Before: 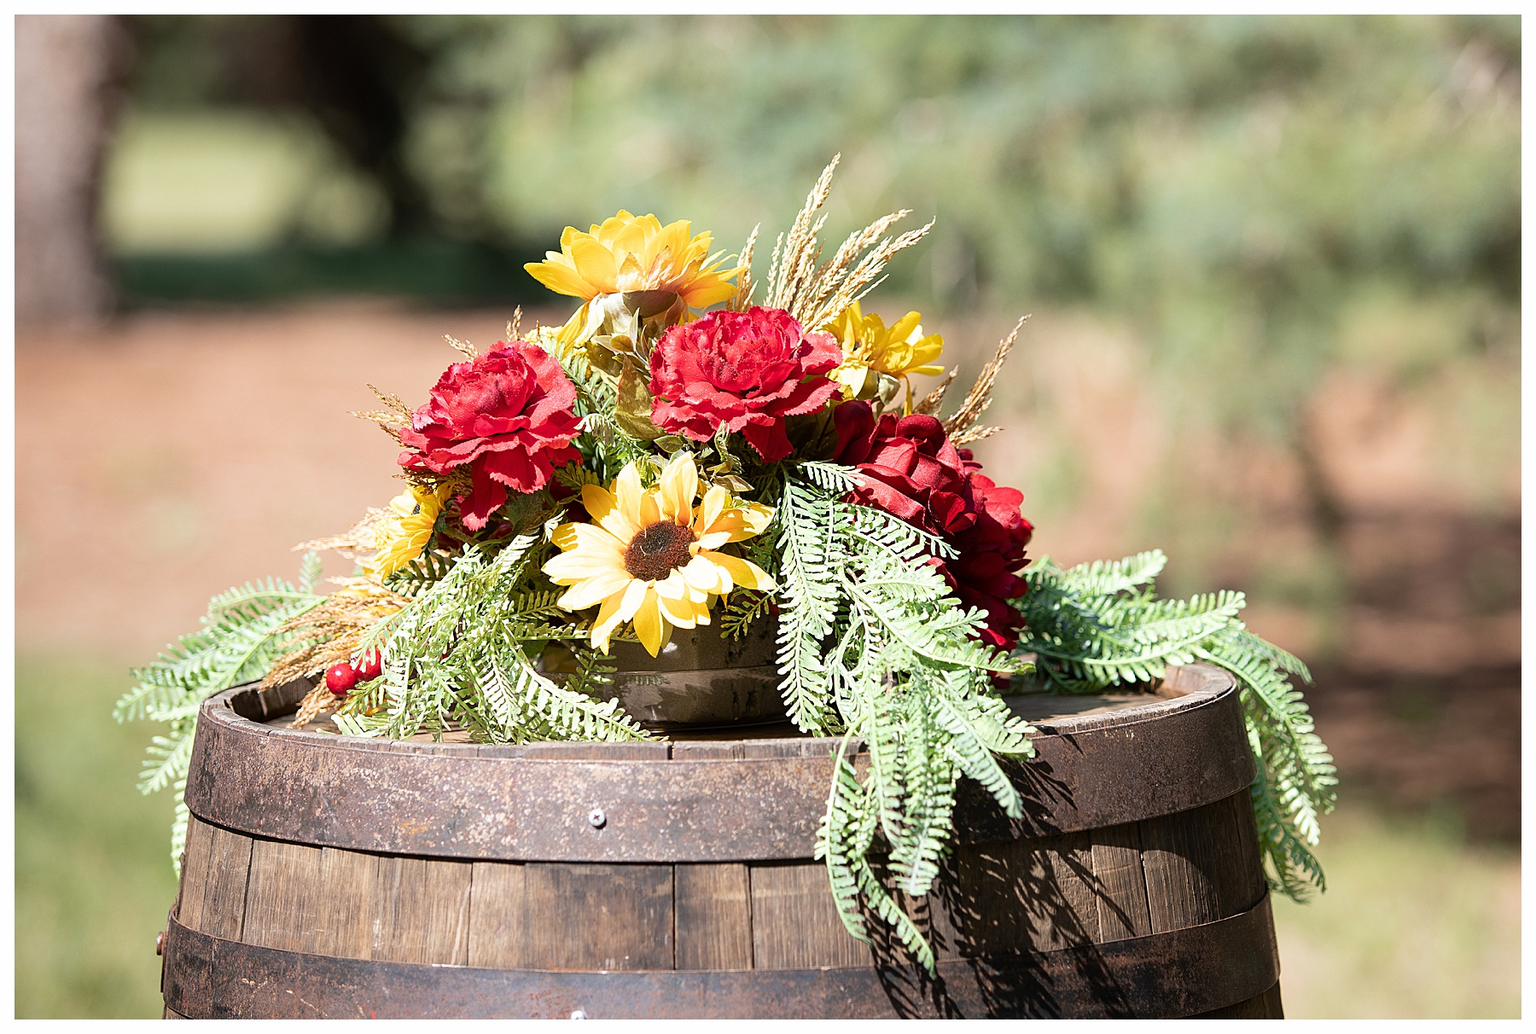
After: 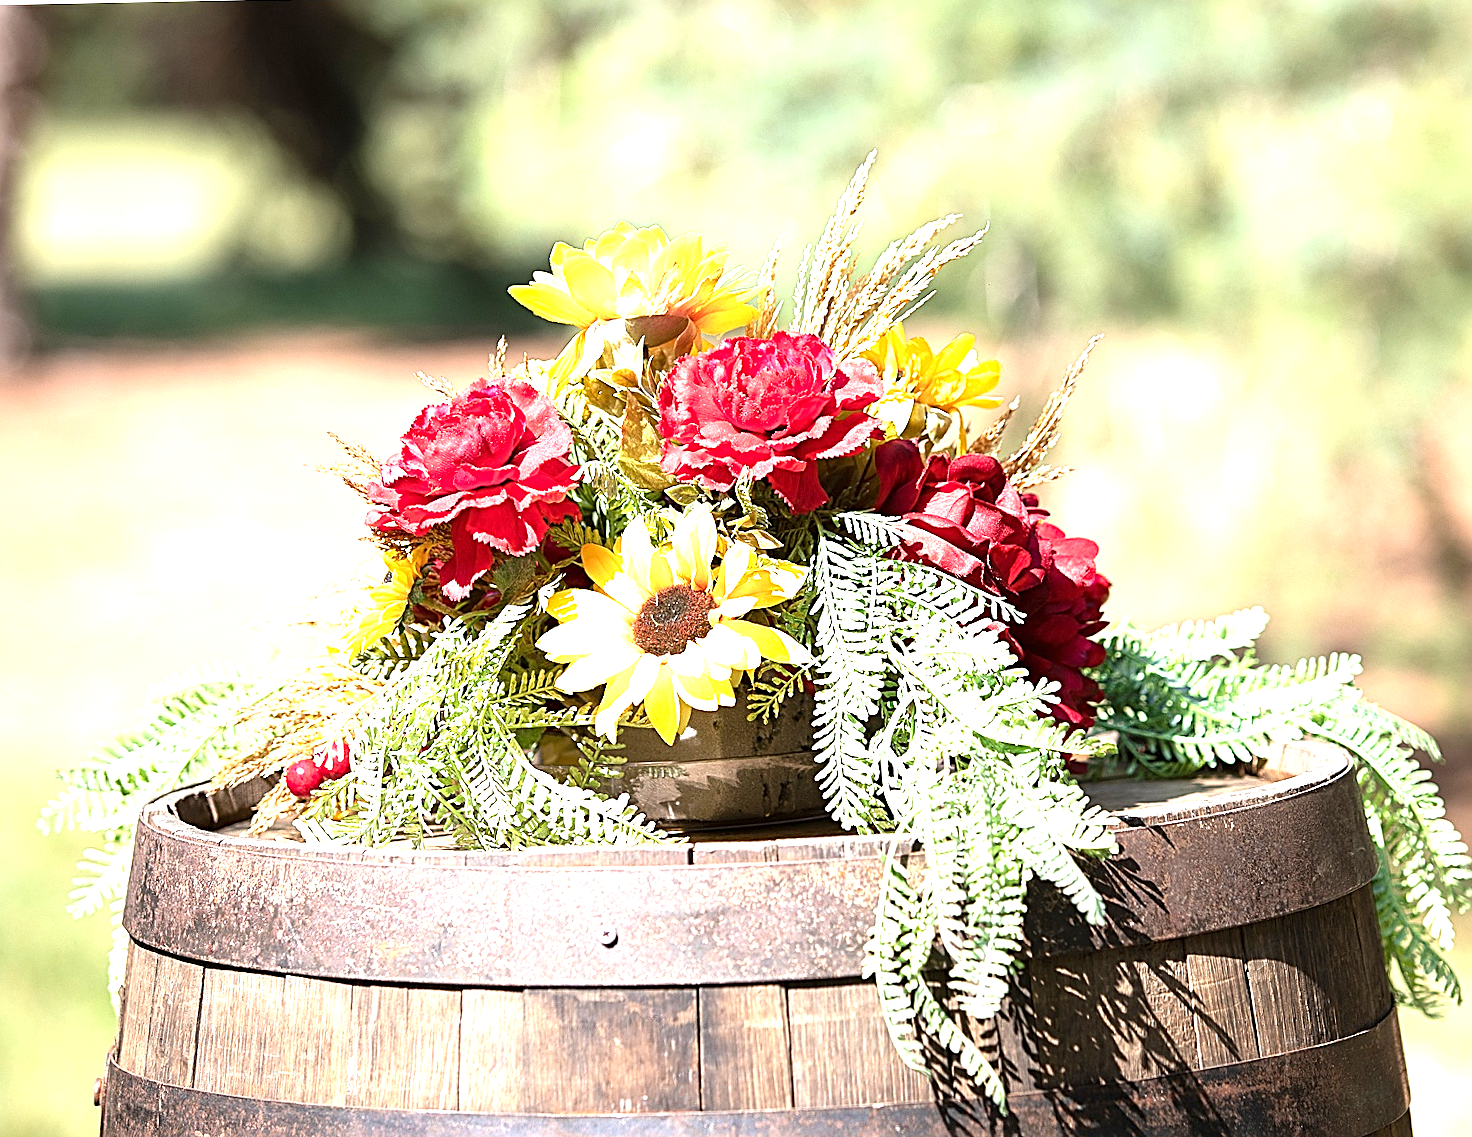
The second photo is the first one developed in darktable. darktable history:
exposure: exposure 1.263 EV, compensate highlight preservation false
crop and rotate: angle 1.15°, left 4.257%, top 0.925%, right 11.543%, bottom 2.411%
sharpen: radius 2.75
